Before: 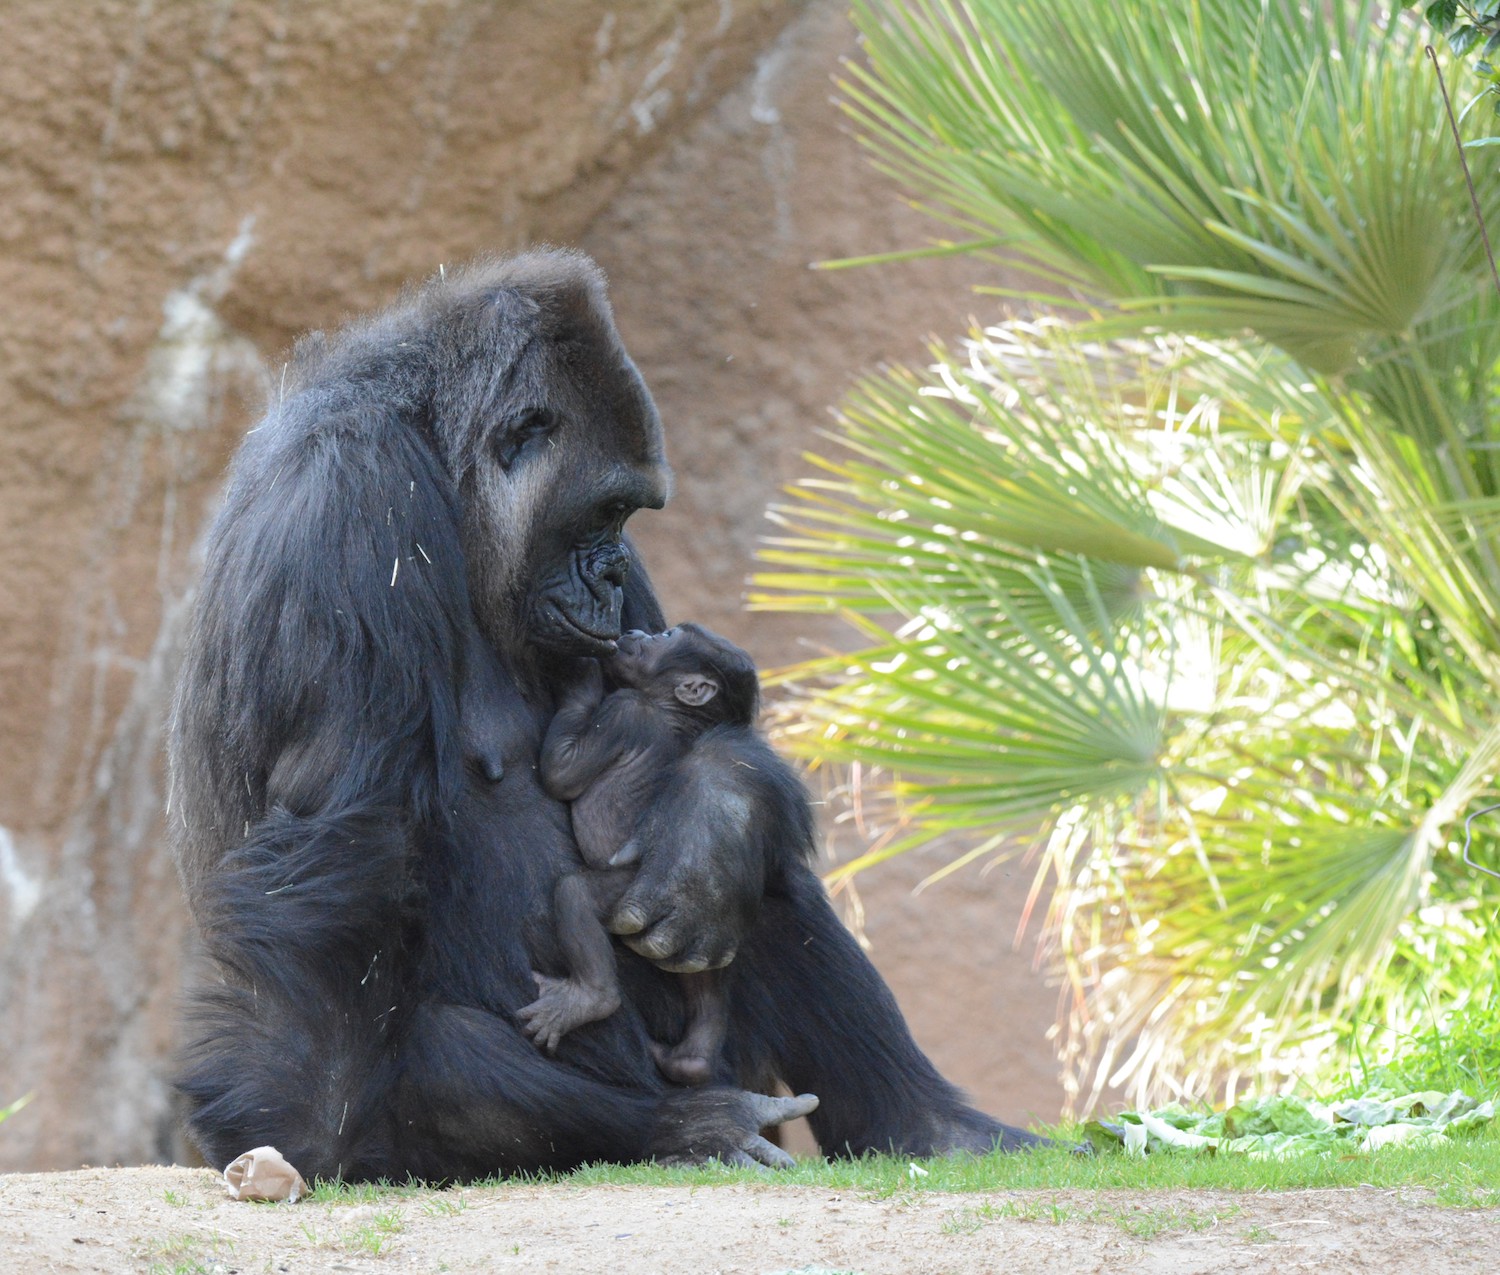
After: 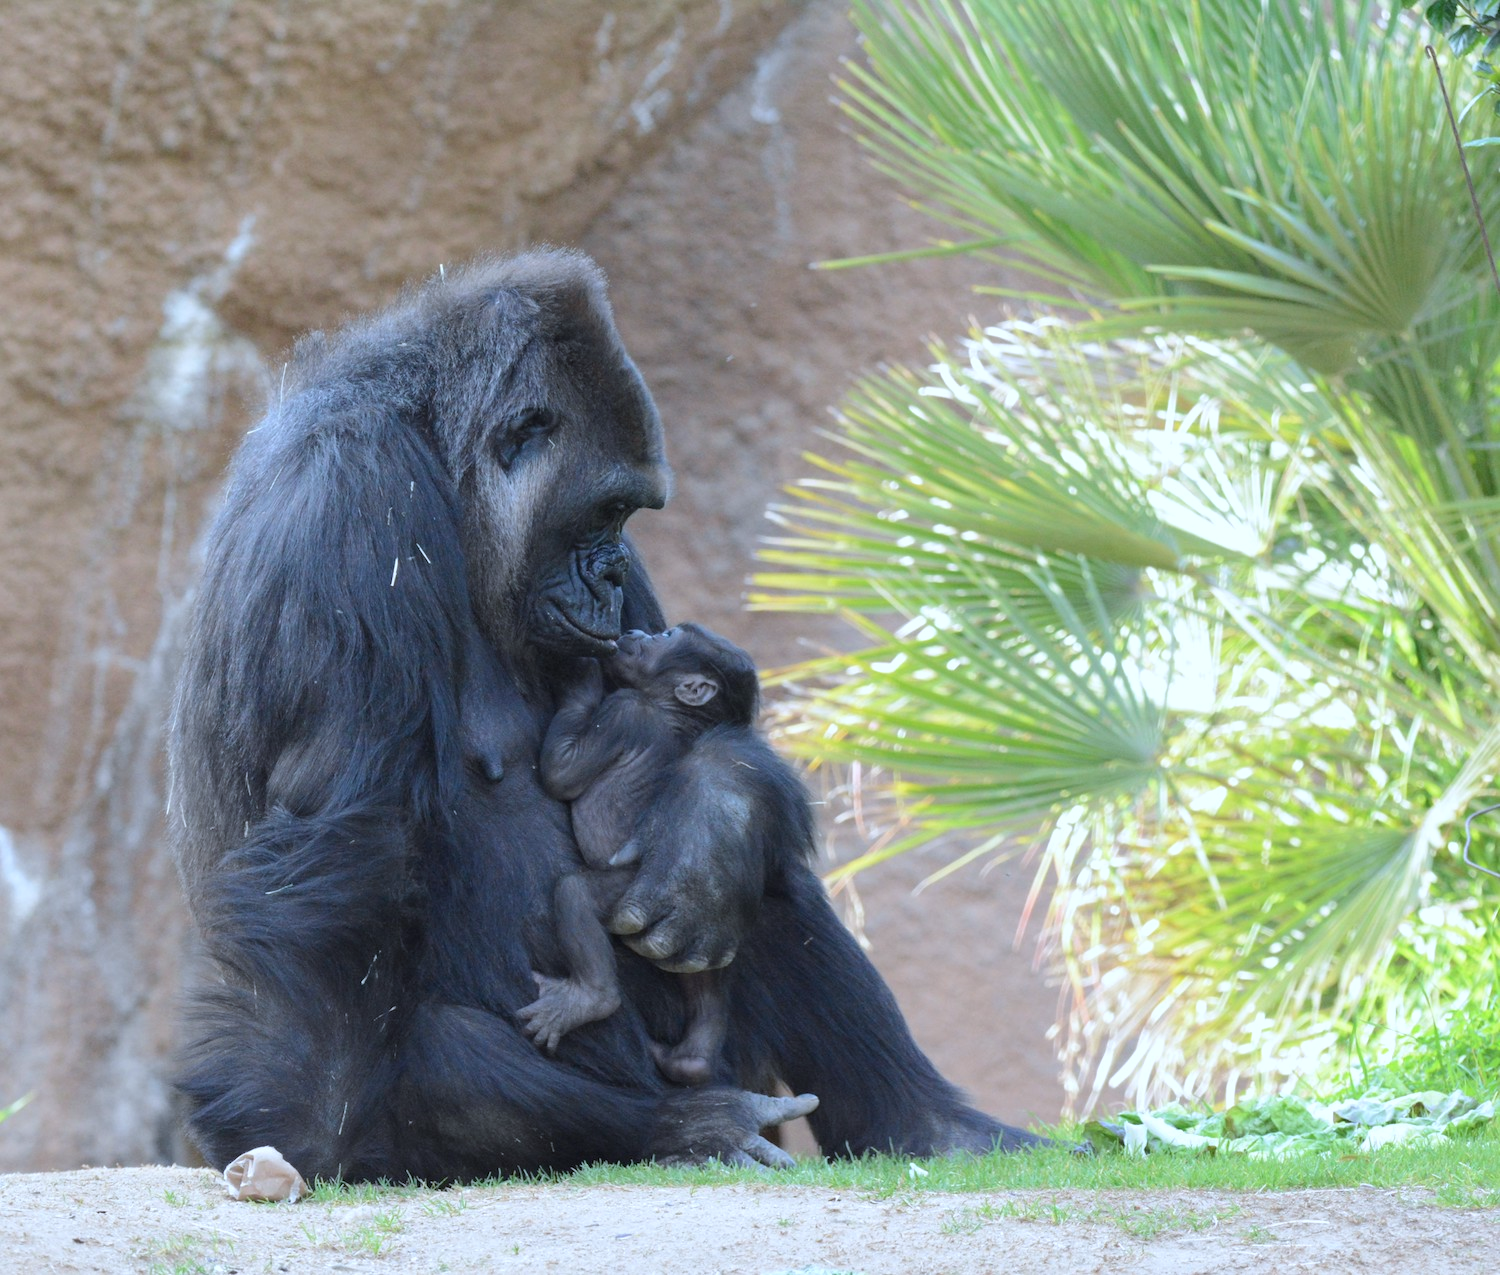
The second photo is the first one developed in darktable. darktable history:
color calibration: illuminant as shot in camera, x 0.369, y 0.376, temperature 4328.38 K
